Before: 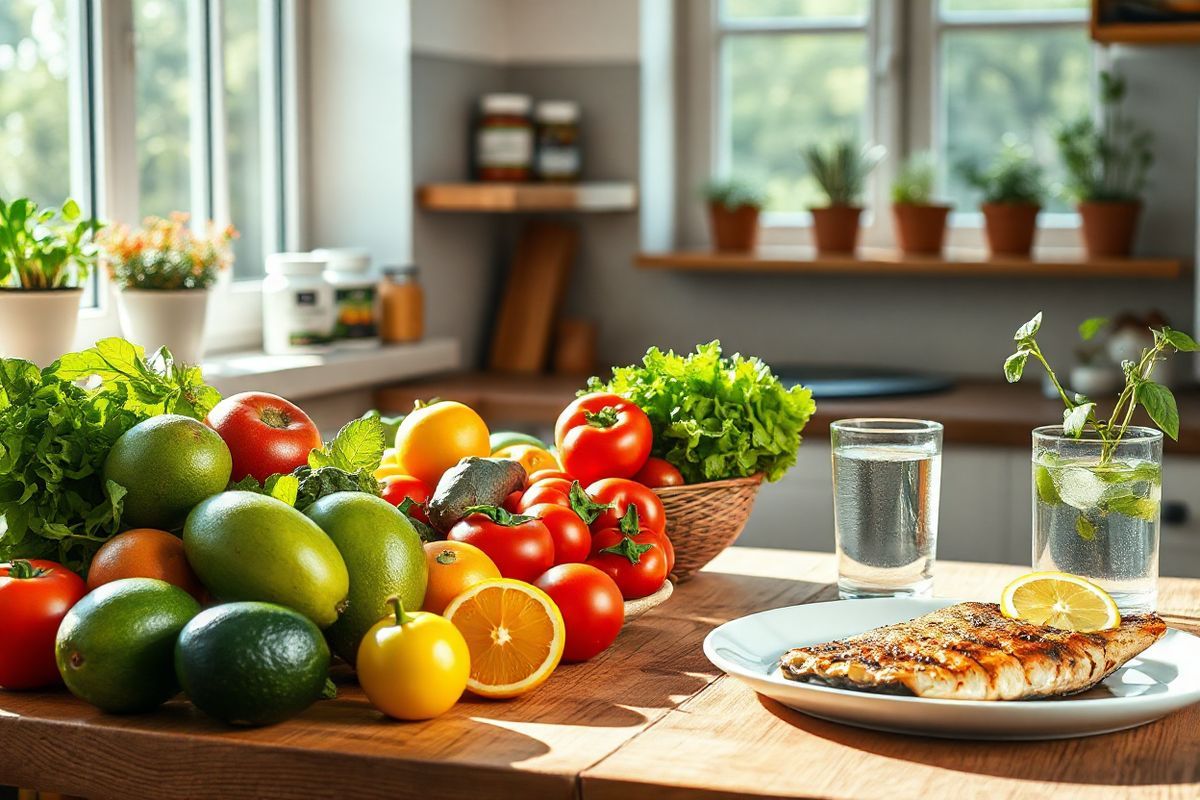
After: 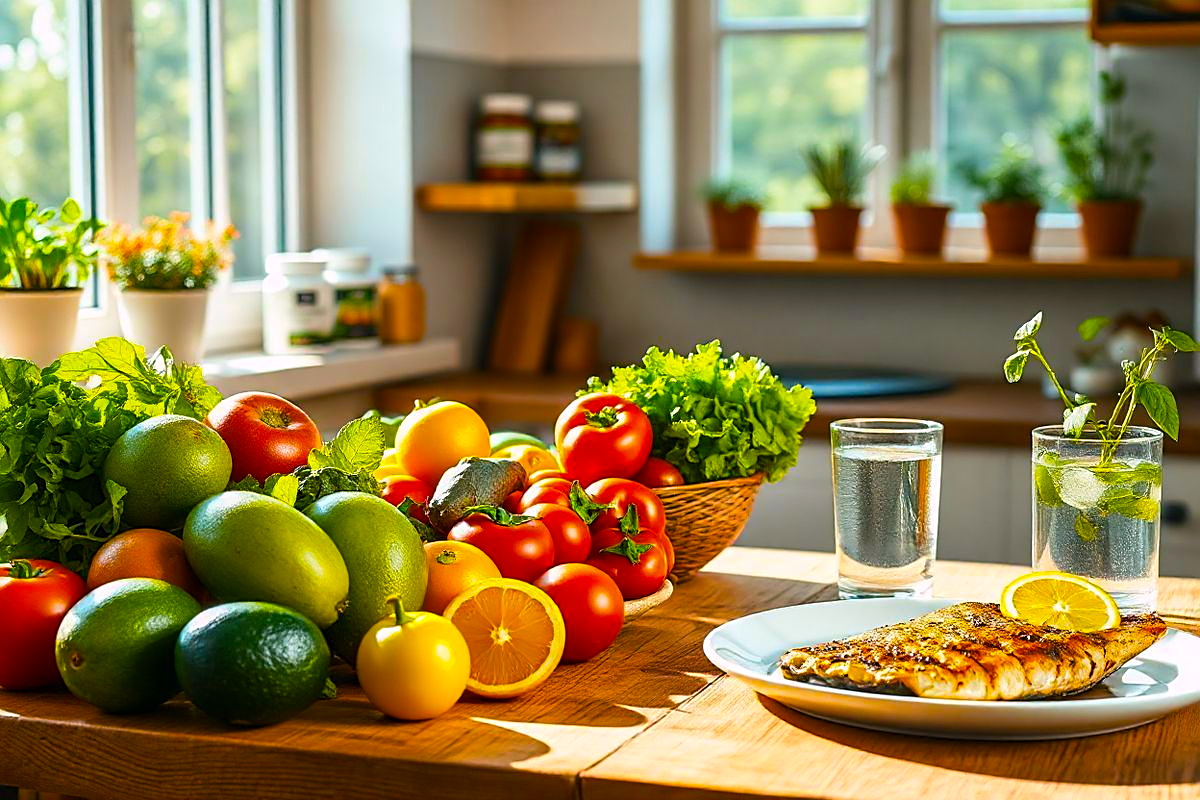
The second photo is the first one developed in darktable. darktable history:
color balance rgb: highlights gain › chroma 1.451%, highlights gain › hue 308.09°, linear chroma grading › shadows -9.68%, linear chroma grading › global chroma 20.327%, perceptual saturation grading › global saturation 29.995%, global vibrance 34.937%
sharpen: on, module defaults
